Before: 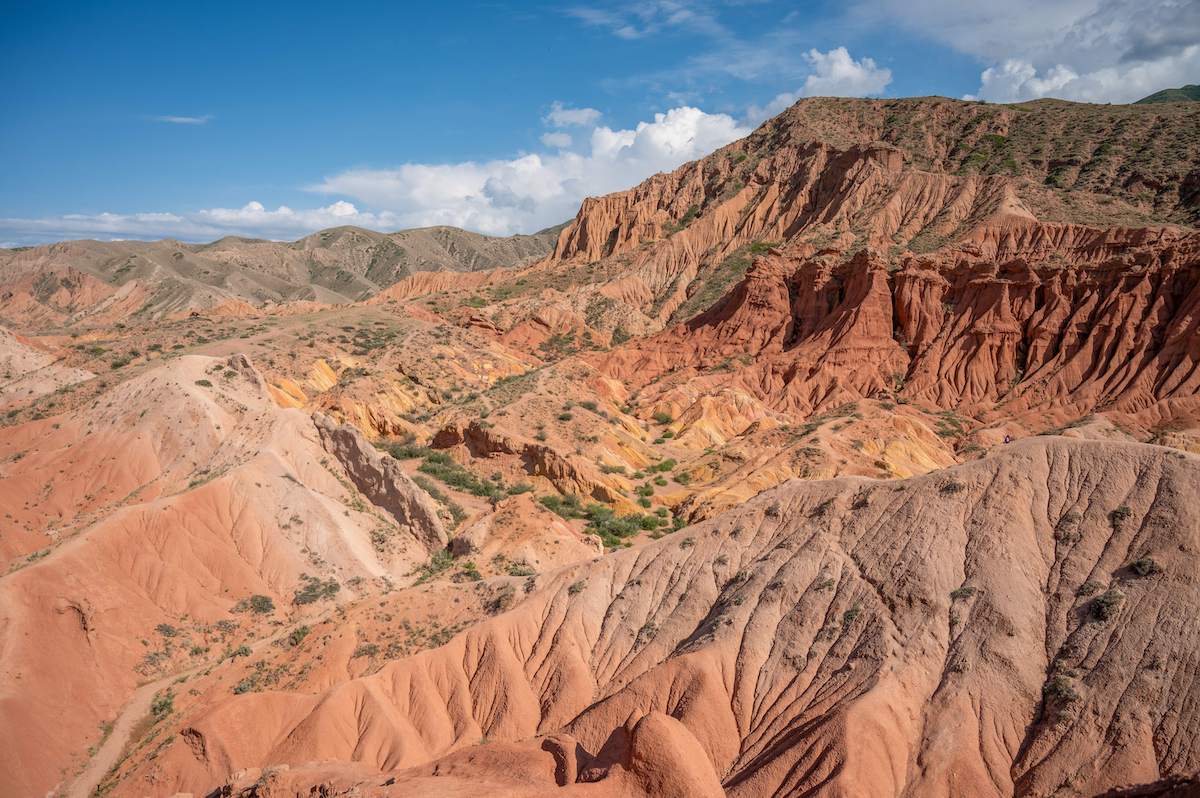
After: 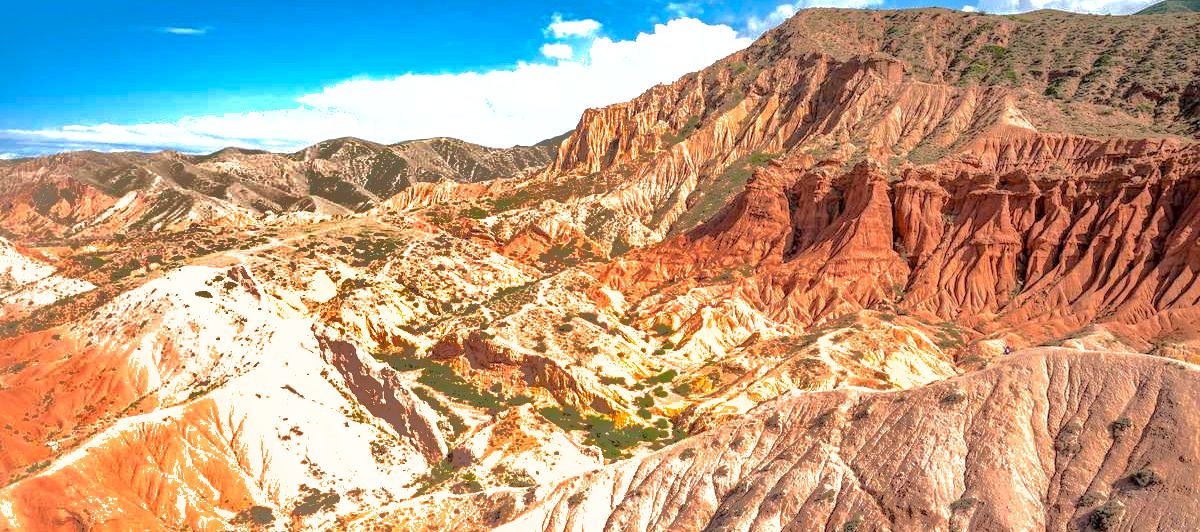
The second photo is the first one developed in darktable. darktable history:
shadows and highlights: shadows 25, highlights -70
exposure: black level correction 0.001, exposure 1.3 EV, compensate highlight preservation false
crop: top 11.166%, bottom 22.168%
